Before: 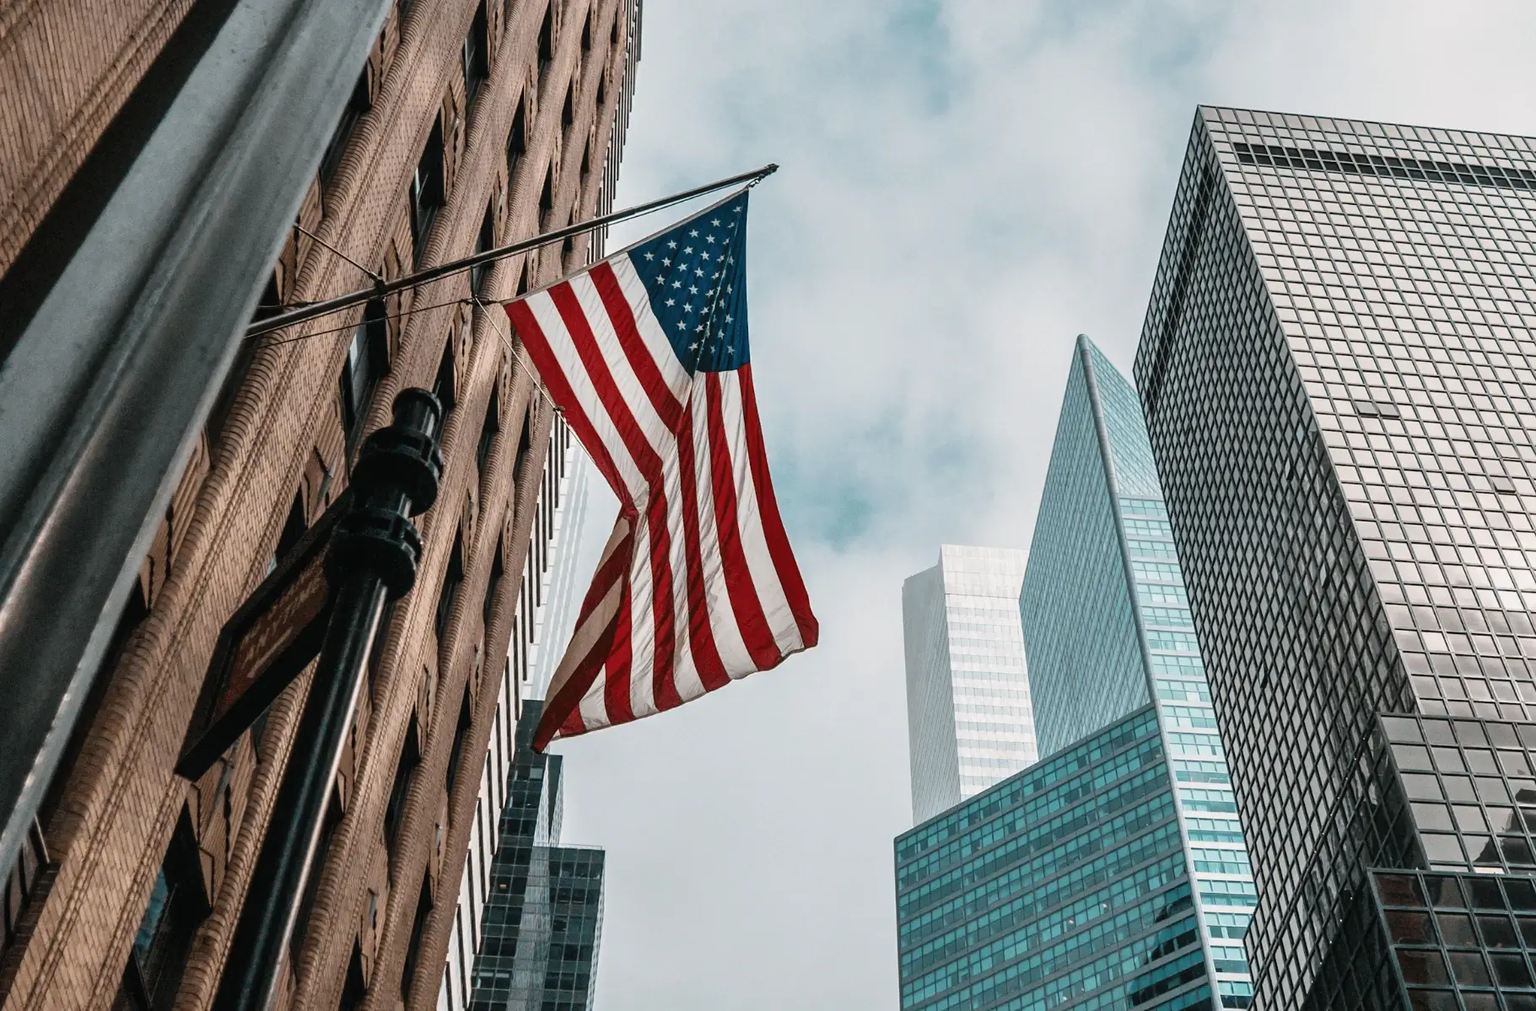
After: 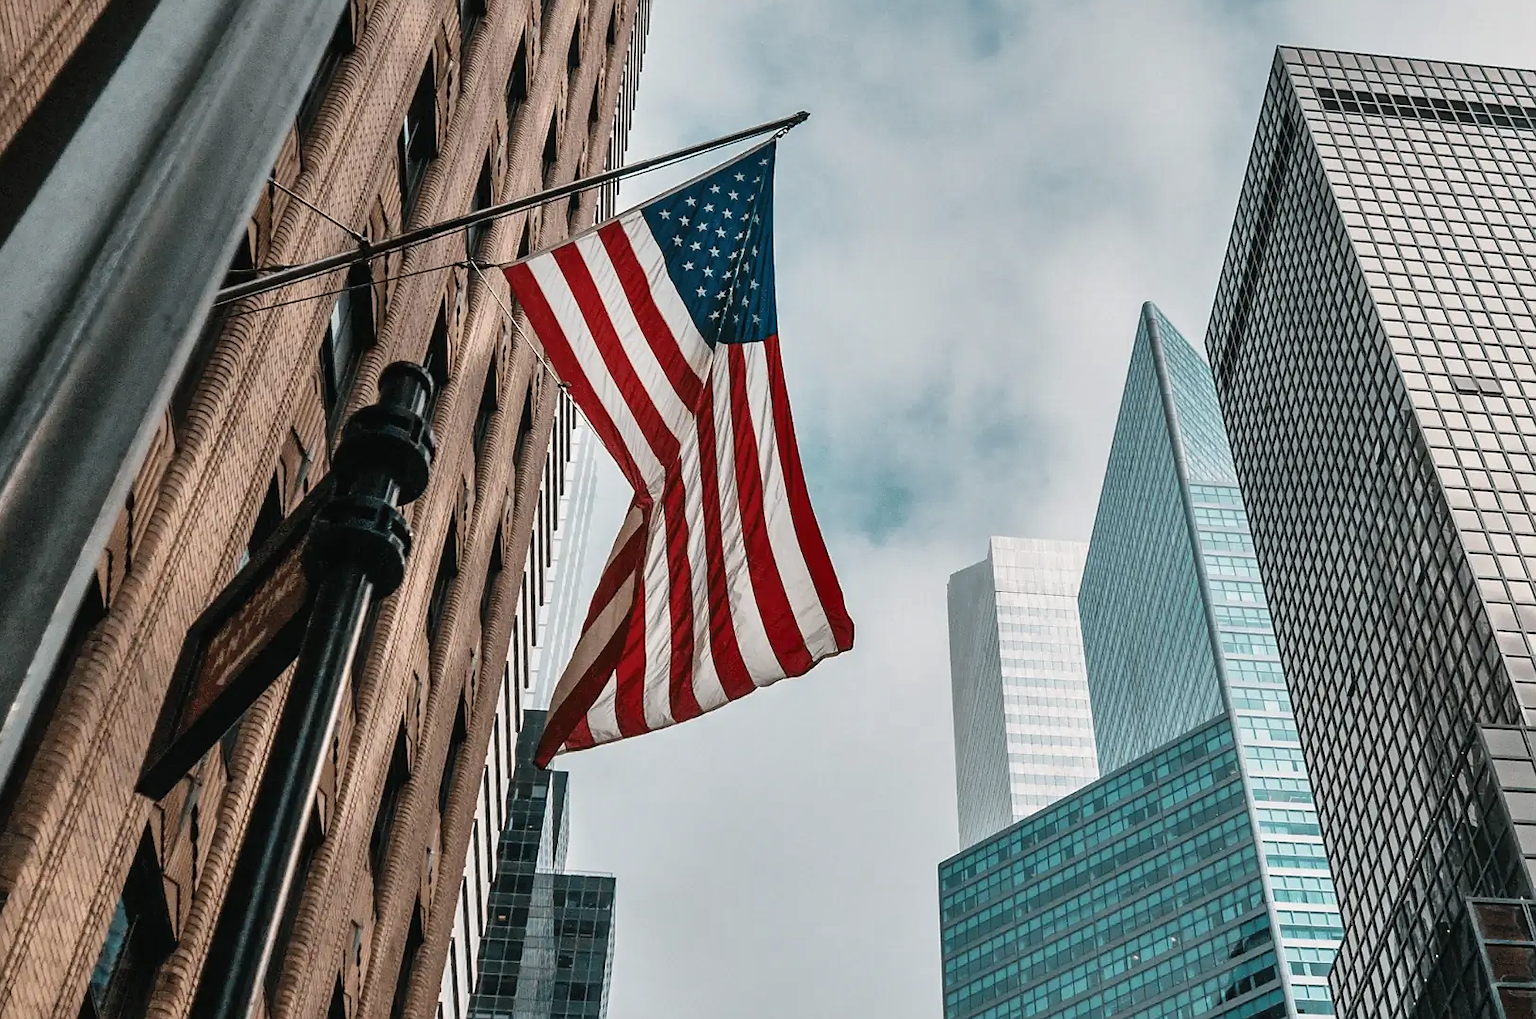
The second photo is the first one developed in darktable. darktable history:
crop: left 3.505%, top 6.39%, right 6.418%, bottom 3.222%
sharpen: radius 1.008, threshold 1.014
shadows and highlights: white point adjustment 0.053, soften with gaussian
